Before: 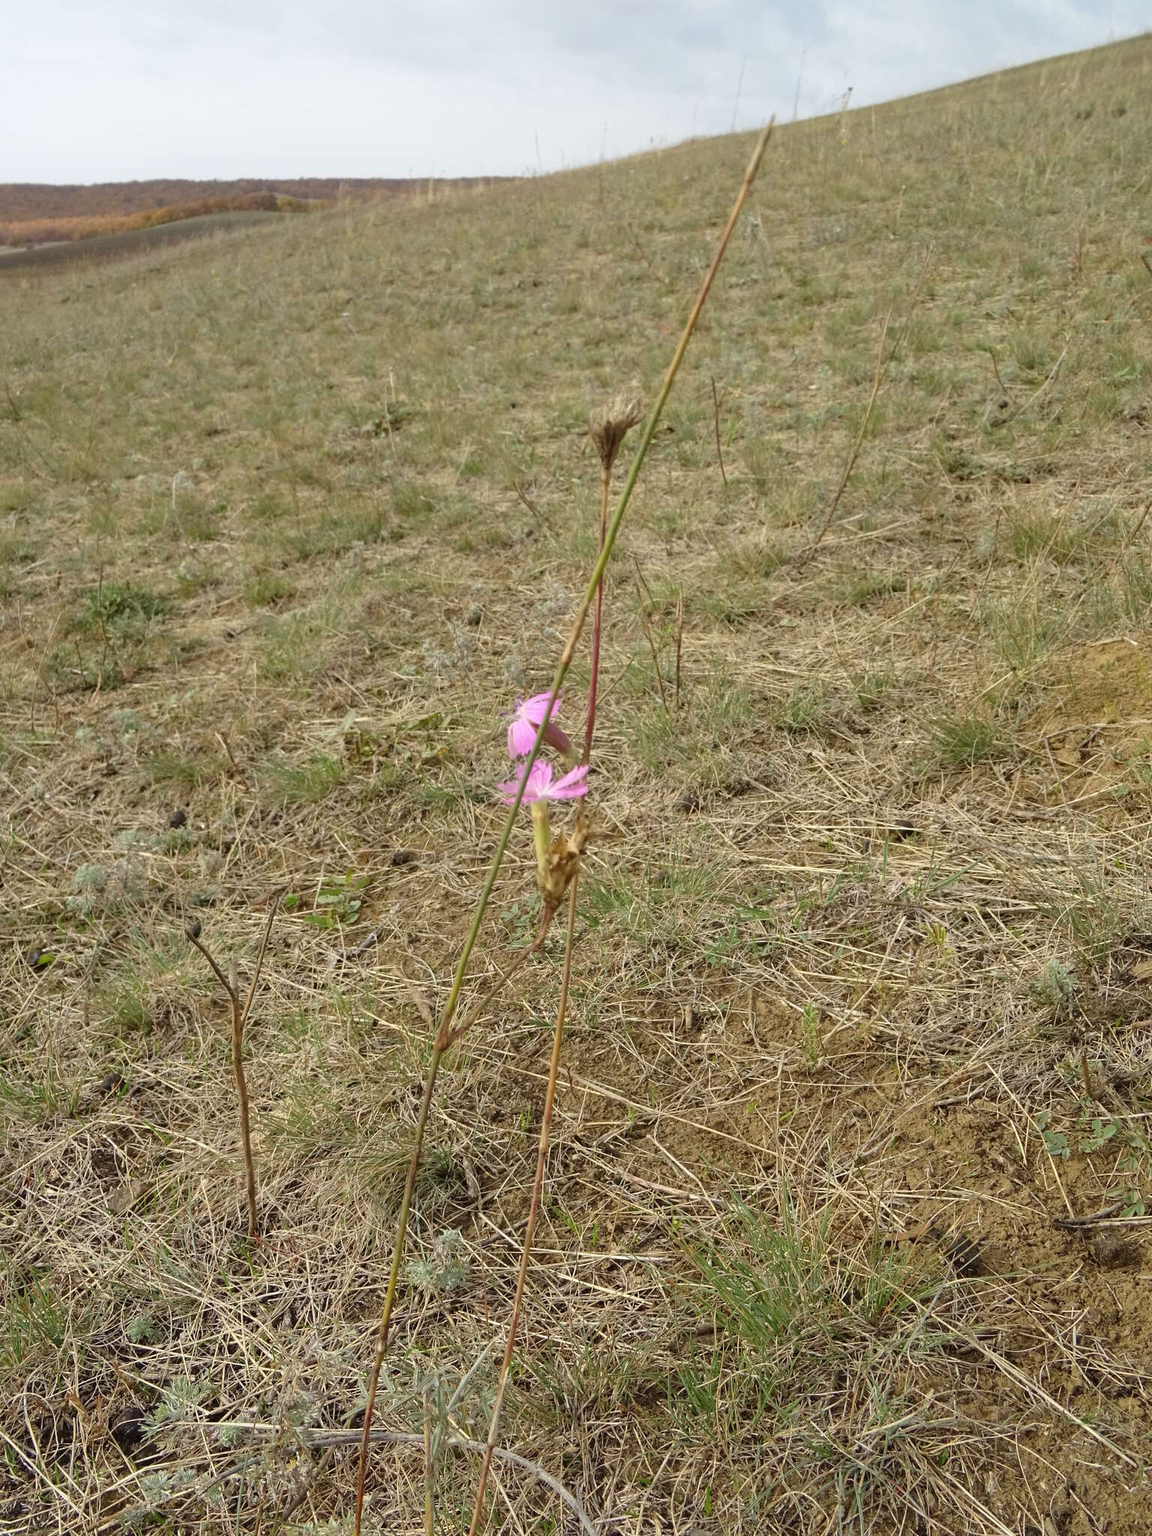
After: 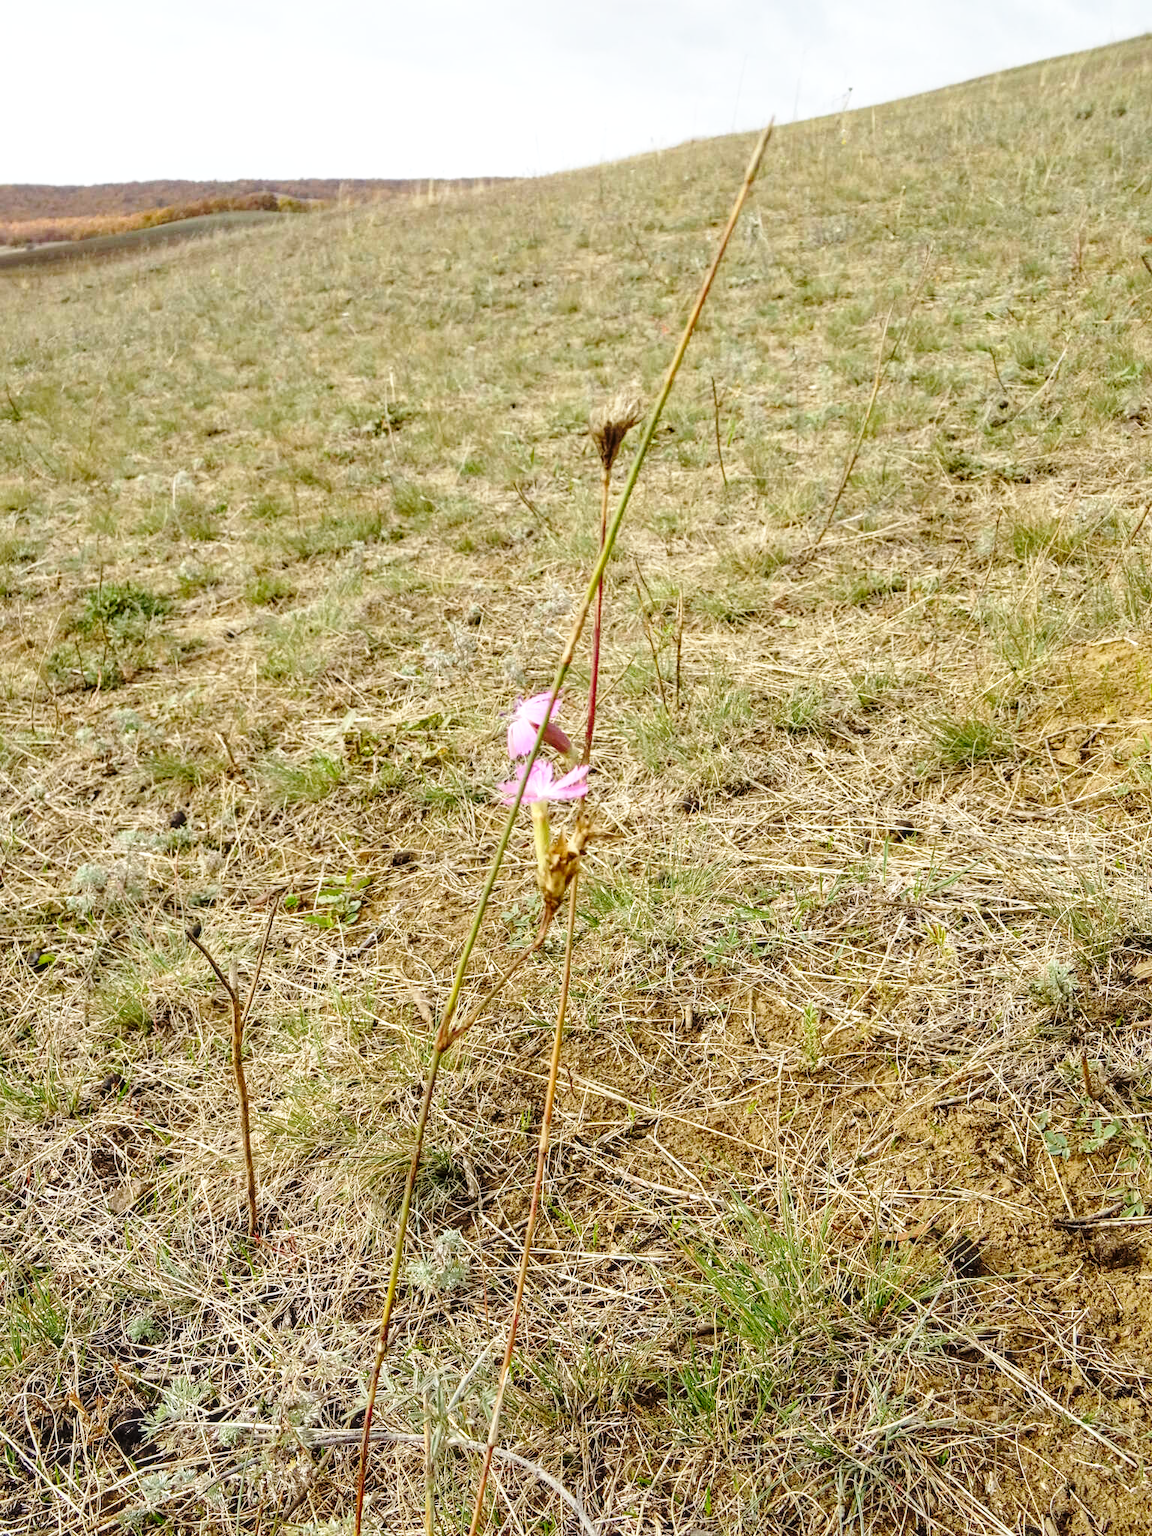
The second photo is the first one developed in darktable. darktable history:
local contrast: on, module defaults
base curve: curves: ch0 [(0, 0) (0.04, 0.03) (0.133, 0.232) (0.448, 0.748) (0.843, 0.968) (1, 1)], preserve colors none
